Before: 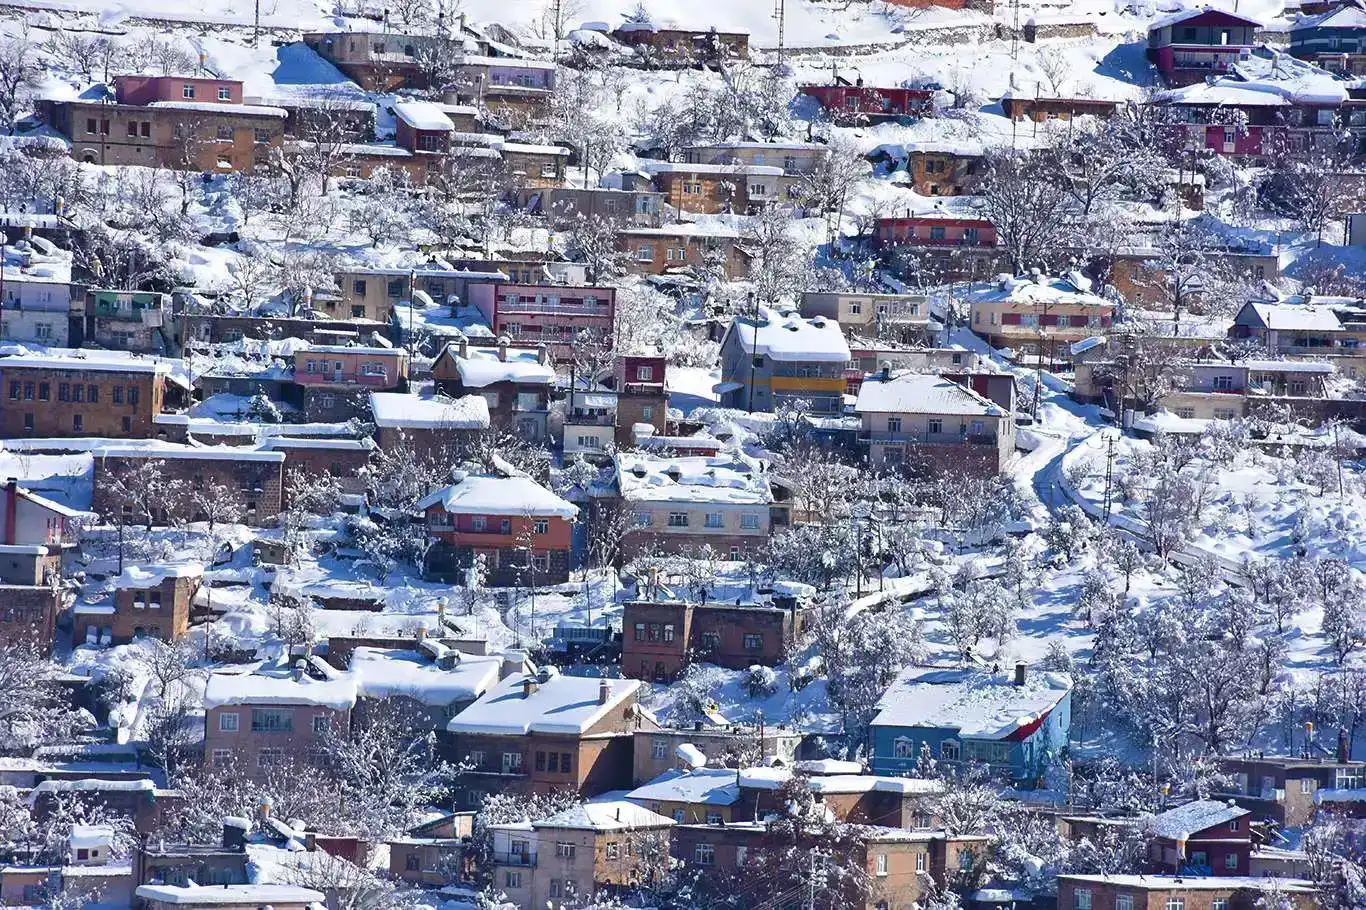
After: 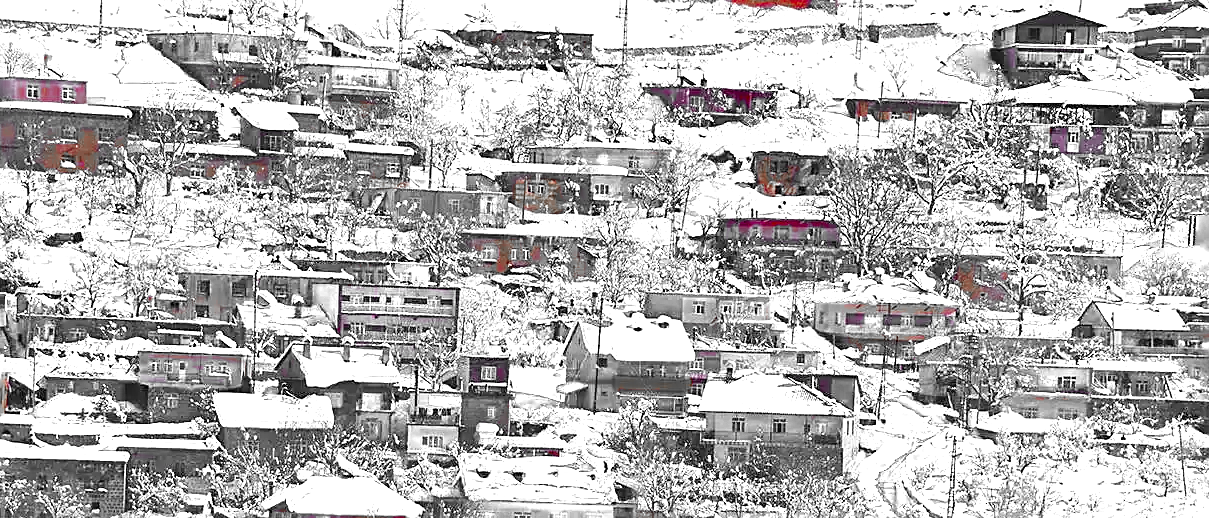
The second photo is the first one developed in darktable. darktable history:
crop and rotate: left 11.451%, bottom 43.024%
sharpen: on, module defaults
exposure: exposure 0.177 EV, compensate highlight preservation false
color correction: highlights a* -7.55, highlights b* 1, shadows a* -3.47, saturation 1.41
color balance rgb: linear chroma grading › shadows 10.209%, linear chroma grading › highlights 10.21%, linear chroma grading › global chroma 15.624%, linear chroma grading › mid-tones 14.765%, perceptual saturation grading › global saturation 1.705%, perceptual saturation grading › highlights -3.081%, perceptual saturation grading › mid-tones 3.372%, perceptual saturation grading › shadows 8.396%
base curve: curves: ch0 [(0, 0) (0.283, 0.295) (1, 1)], preserve colors none
color zones: curves: ch0 [(0, 0.352) (0.143, 0.407) (0.286, 0.386) (0.429, 0.431) (0.571, 0.829) (0.714, 0.853) (0.857, 0.833) (1, 0.352)]; ch1 [(0, 0.604) (0.072, 0.726) (0.096, 0.608) (0.205, 0.007) (0.571, -0.006) (0.839, -0.013) (0.857, -0.012) (1, 0.604)]
